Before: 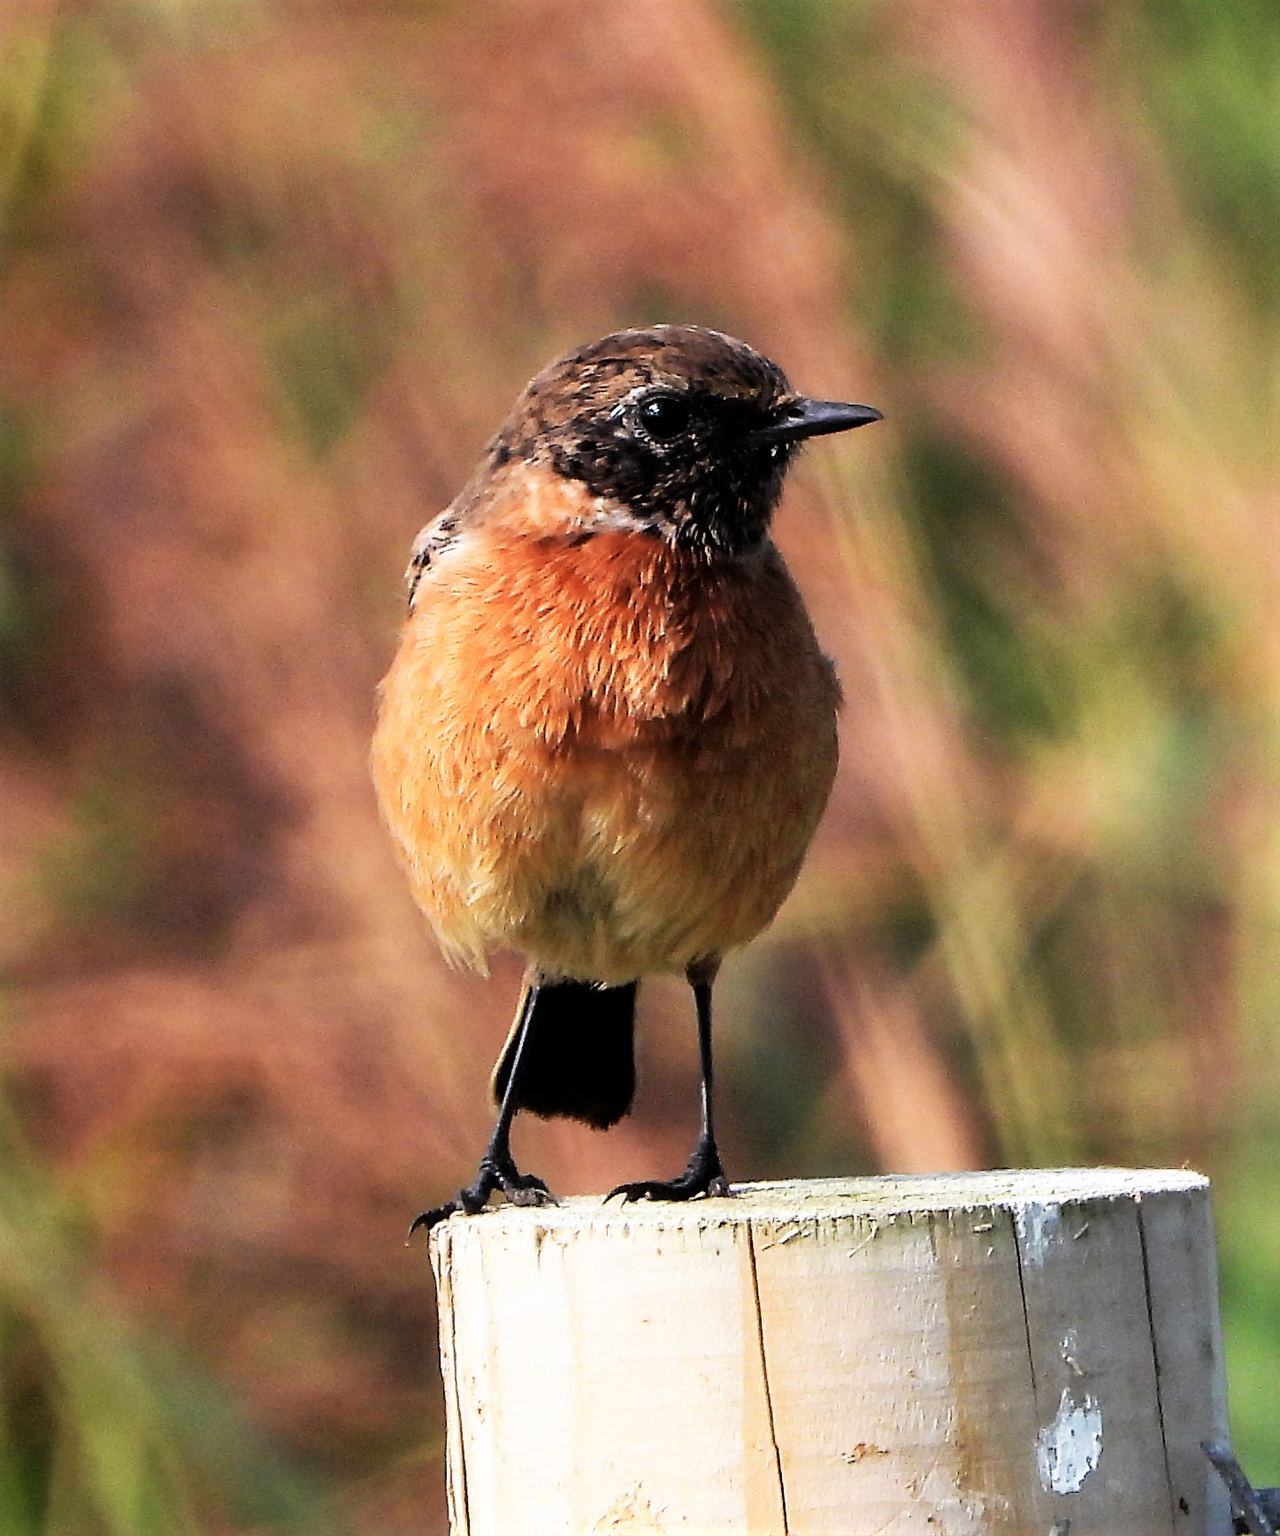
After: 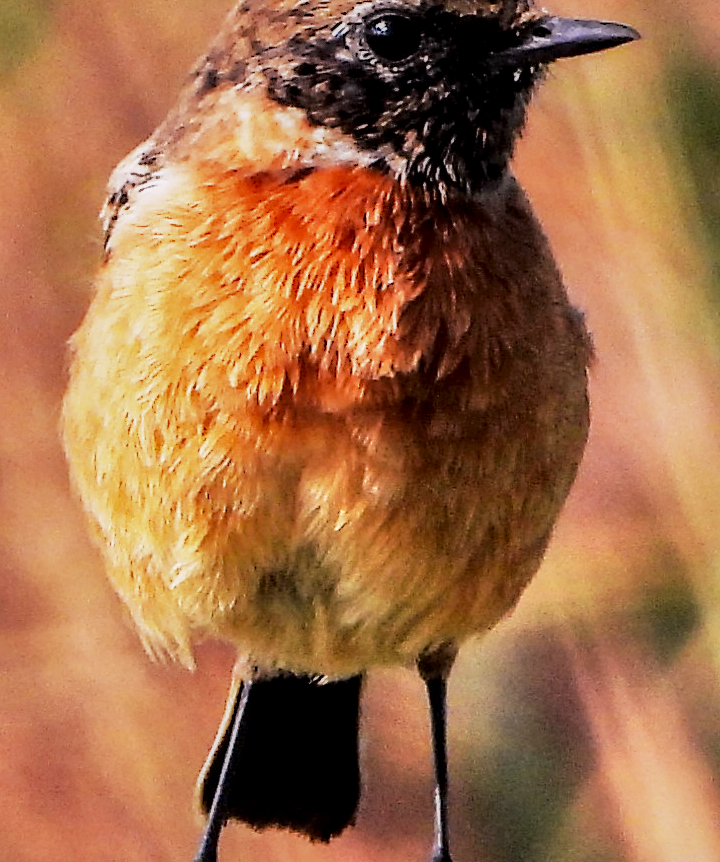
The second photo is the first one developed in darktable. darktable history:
tone equalizer: -8 EV 0.025 EV, -7 EV -0.042 EV, -6 EV 0.024 EV, -5 EV 0.051 EV, -4 EV 0.287 EV, -3 EV 0.645 EV, -2 EV 0.586 EV, -1 EV 0.201 EV, +0 EV 0.025 EV
crop: left 24.79%, top 25.056%, right 25.441%, bottom 25.276%
local contrast: detail 130%
color calibration: output R [1.063, -0.012, -0.003, 0], output B [-0.079, 0.047, 1, 0], gray › normalize channels true, illuminant as shot in camera, x 0.36, y 0.362, temperature 4586.16 K, gamut compression 0.028
shadows and highlights: shadows 39.22, highlights -59.77
contrast brightness saturation: brightness -0.092
base curve: curves: ch0 [(0, 0) (0.088, 0.125) (0.176, 0.251) (0.354, 0.501) (0.613, 0.749) (1, 0.877)], preserve colors none
